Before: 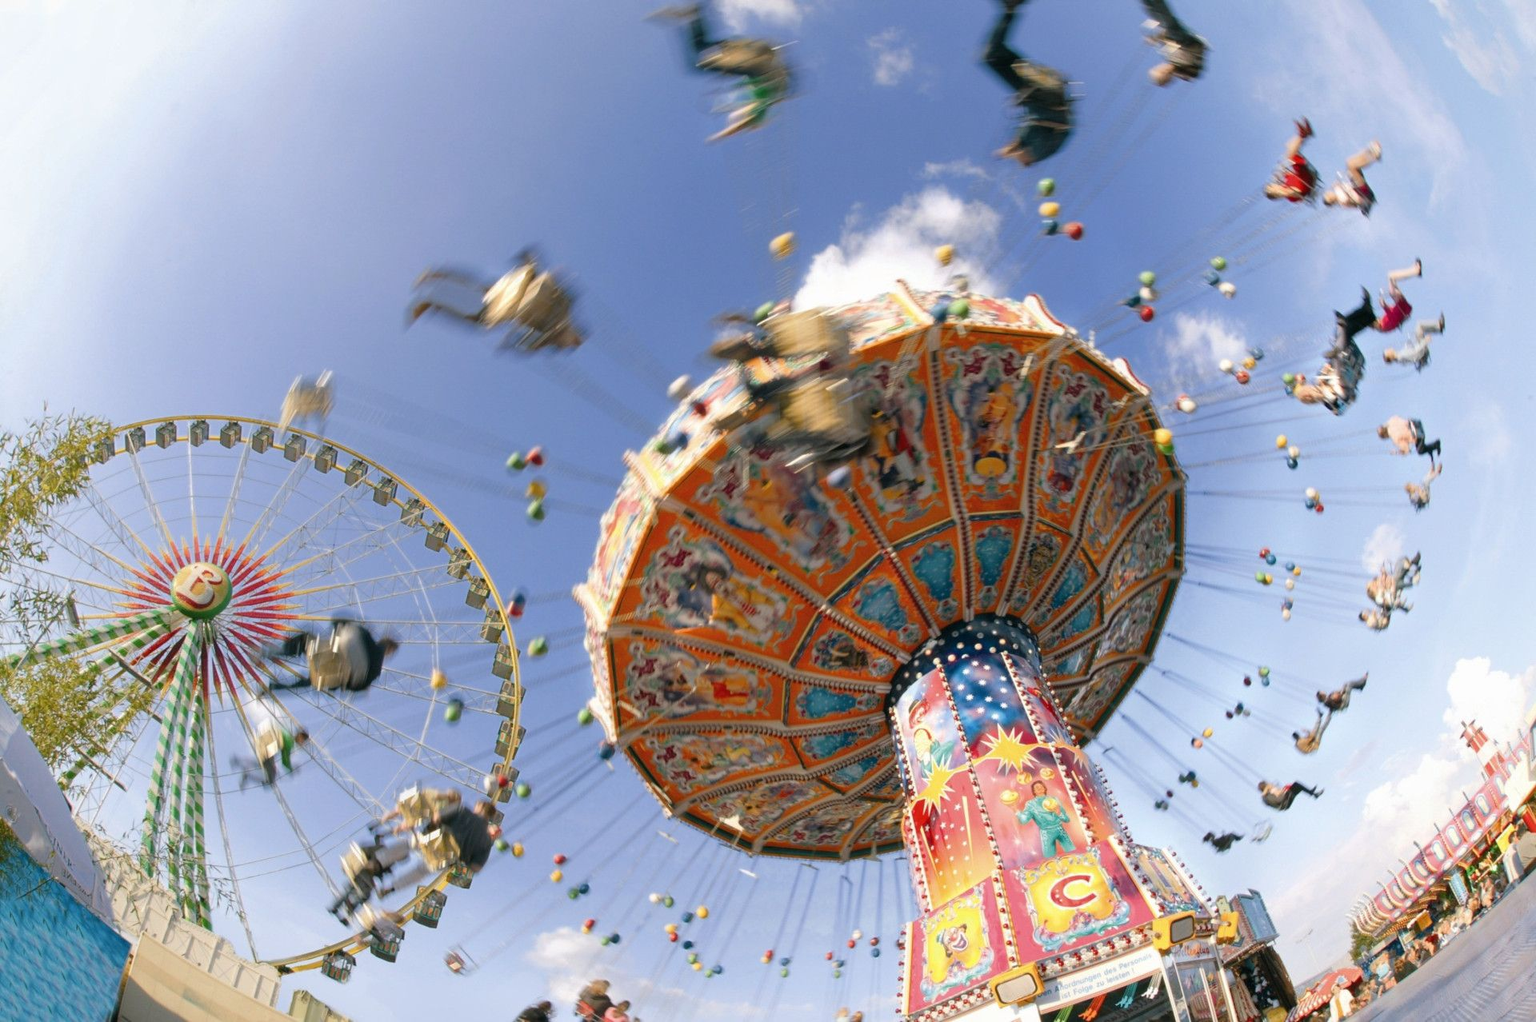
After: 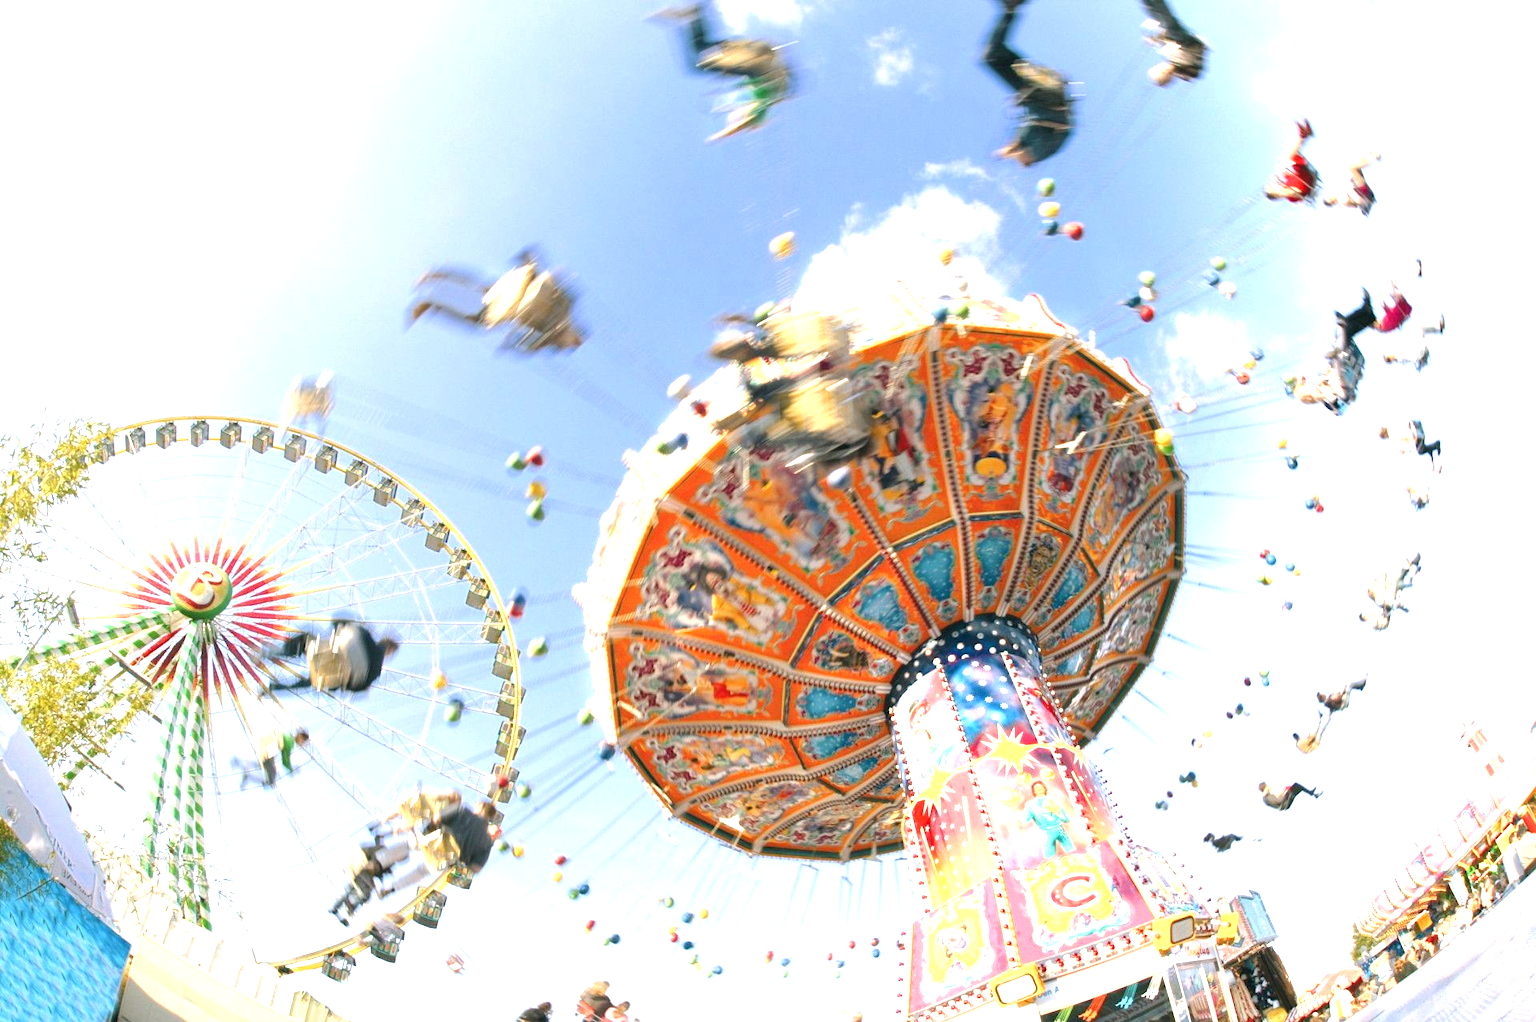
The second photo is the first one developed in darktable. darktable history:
exposure: black level correction 0, exposure 1.45 EV, compensate highlight preservation false
